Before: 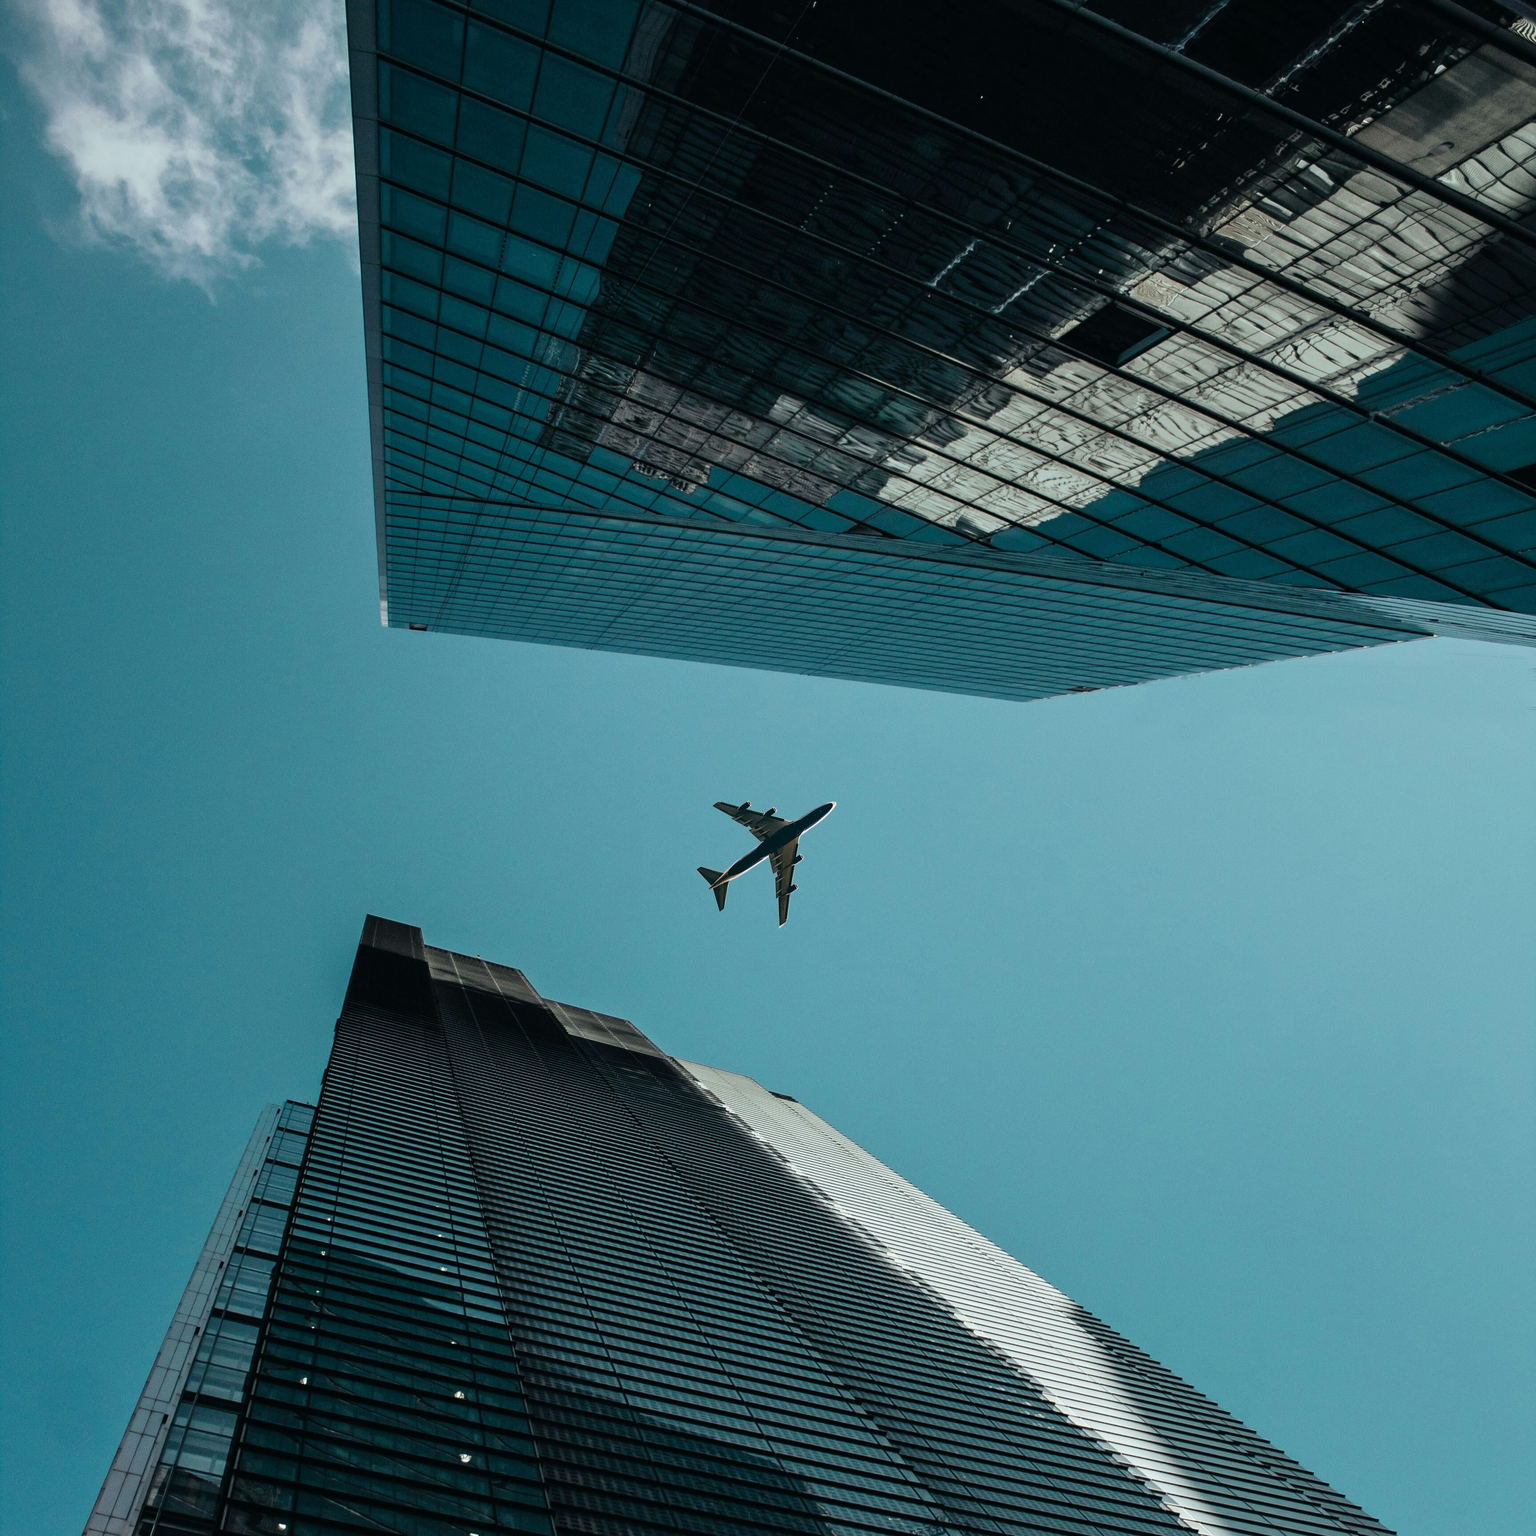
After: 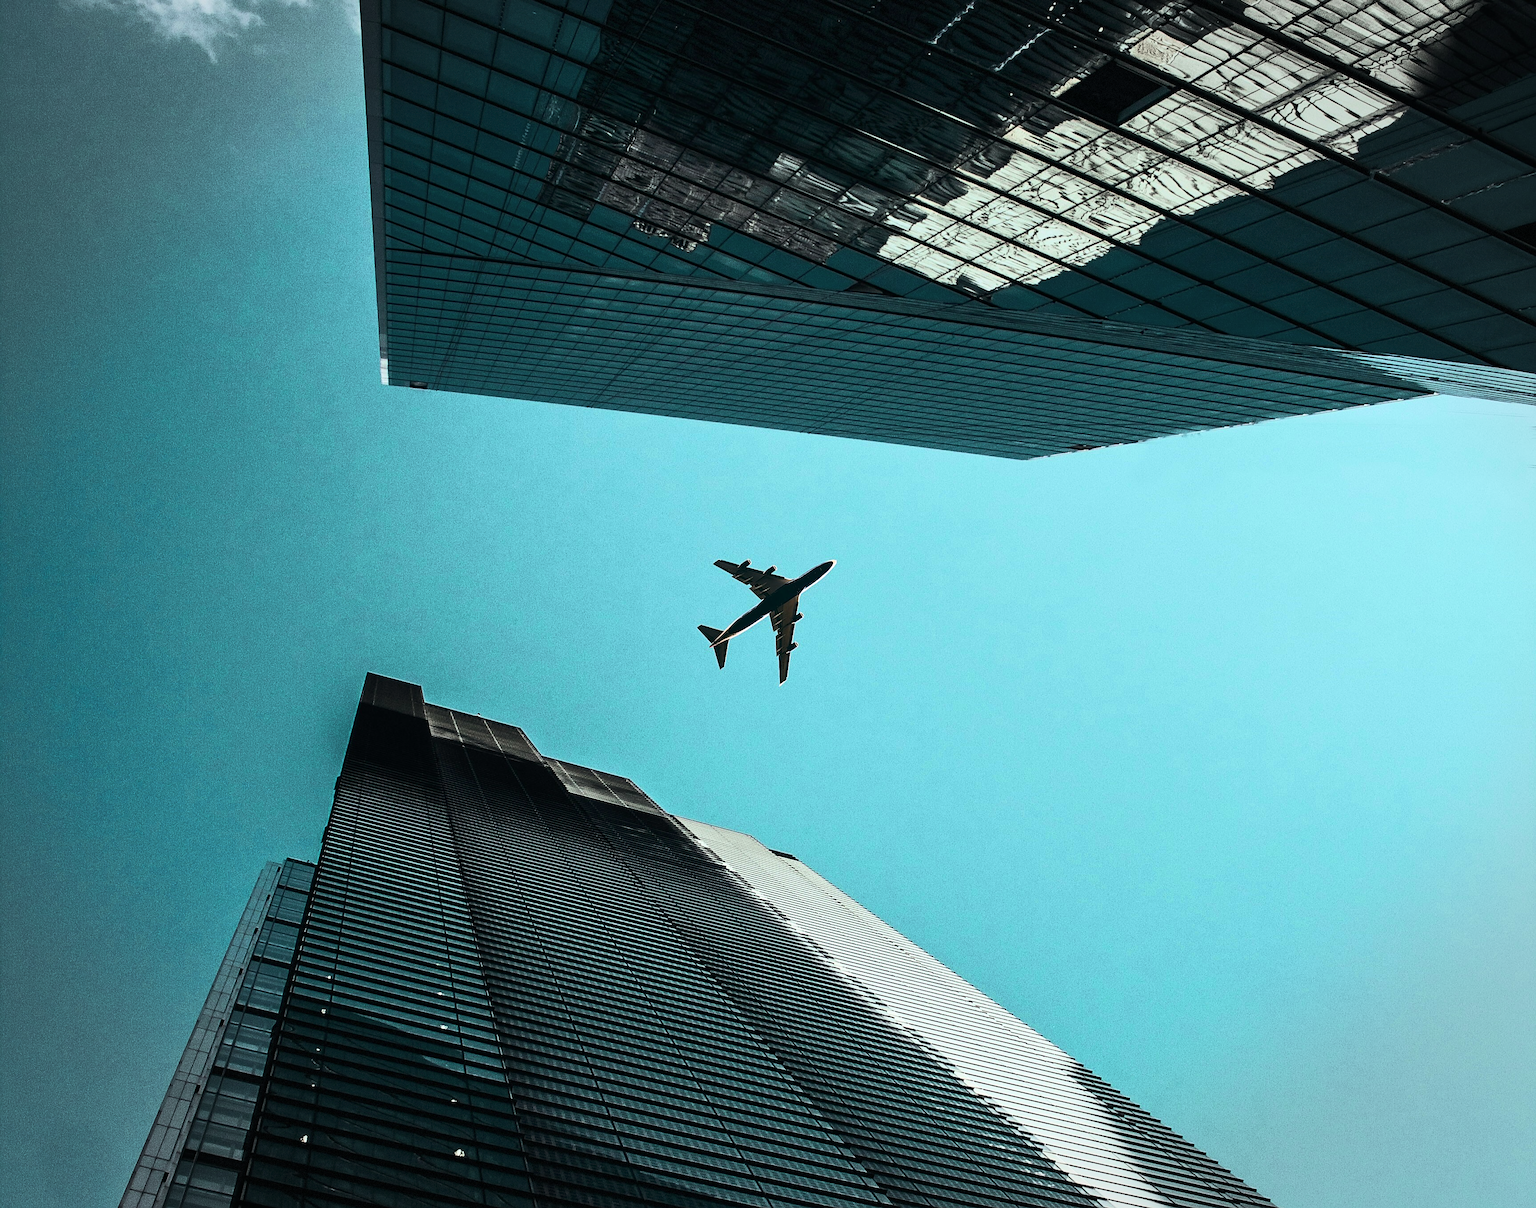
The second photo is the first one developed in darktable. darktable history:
crop and rotate: top 15.774%, bottom 5.506%
vignetting: fall-off start 91%, fall-off radius 39.39%, brightness -0.182, saturation -0.3, width/height ratio 1.219, shape 1.3, dithering 8-bit output, unbound false
tone curve: curves: ch0 [(0, 0) (0.427, 0.375) (0.616, 0.801) (1, 1)], color space Lab, linked channels, preserve colors none
sharpen: on, module defaults
color zones: curves: ch1 [(0.239, 0.552) (0.75, 0.5)]; ch2 [(0.25, 0.462) (0.749, 0.457)], mix 25.94%
